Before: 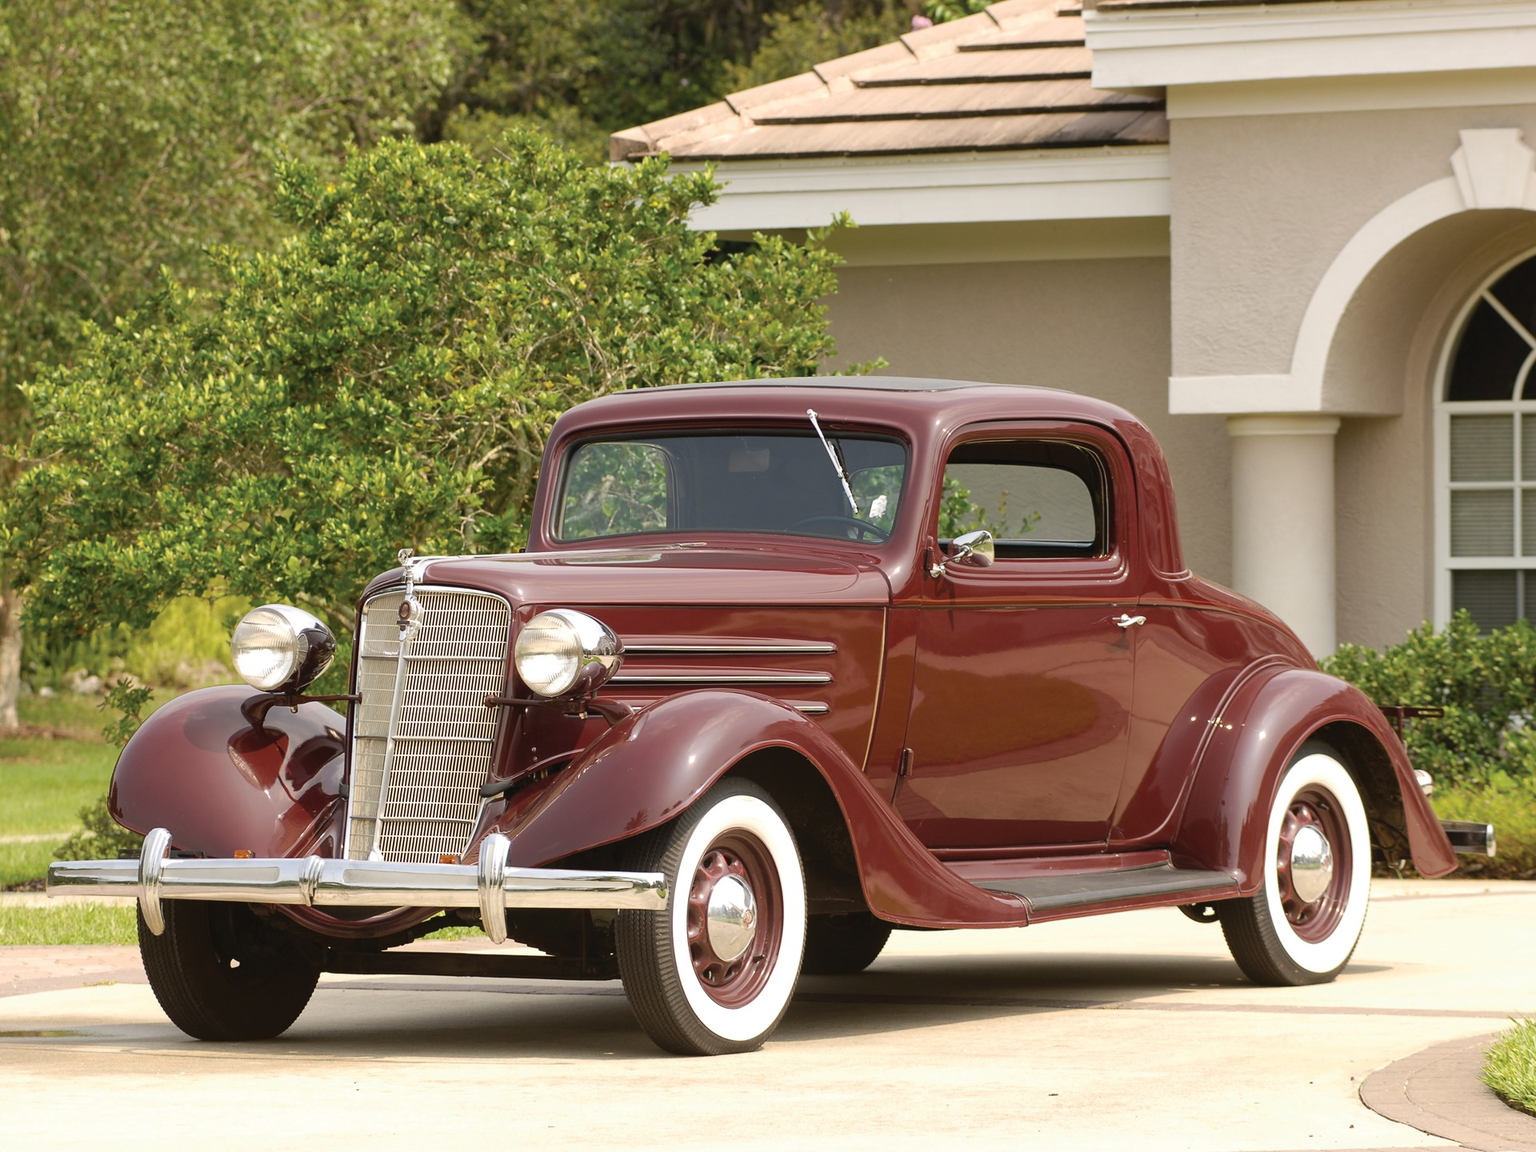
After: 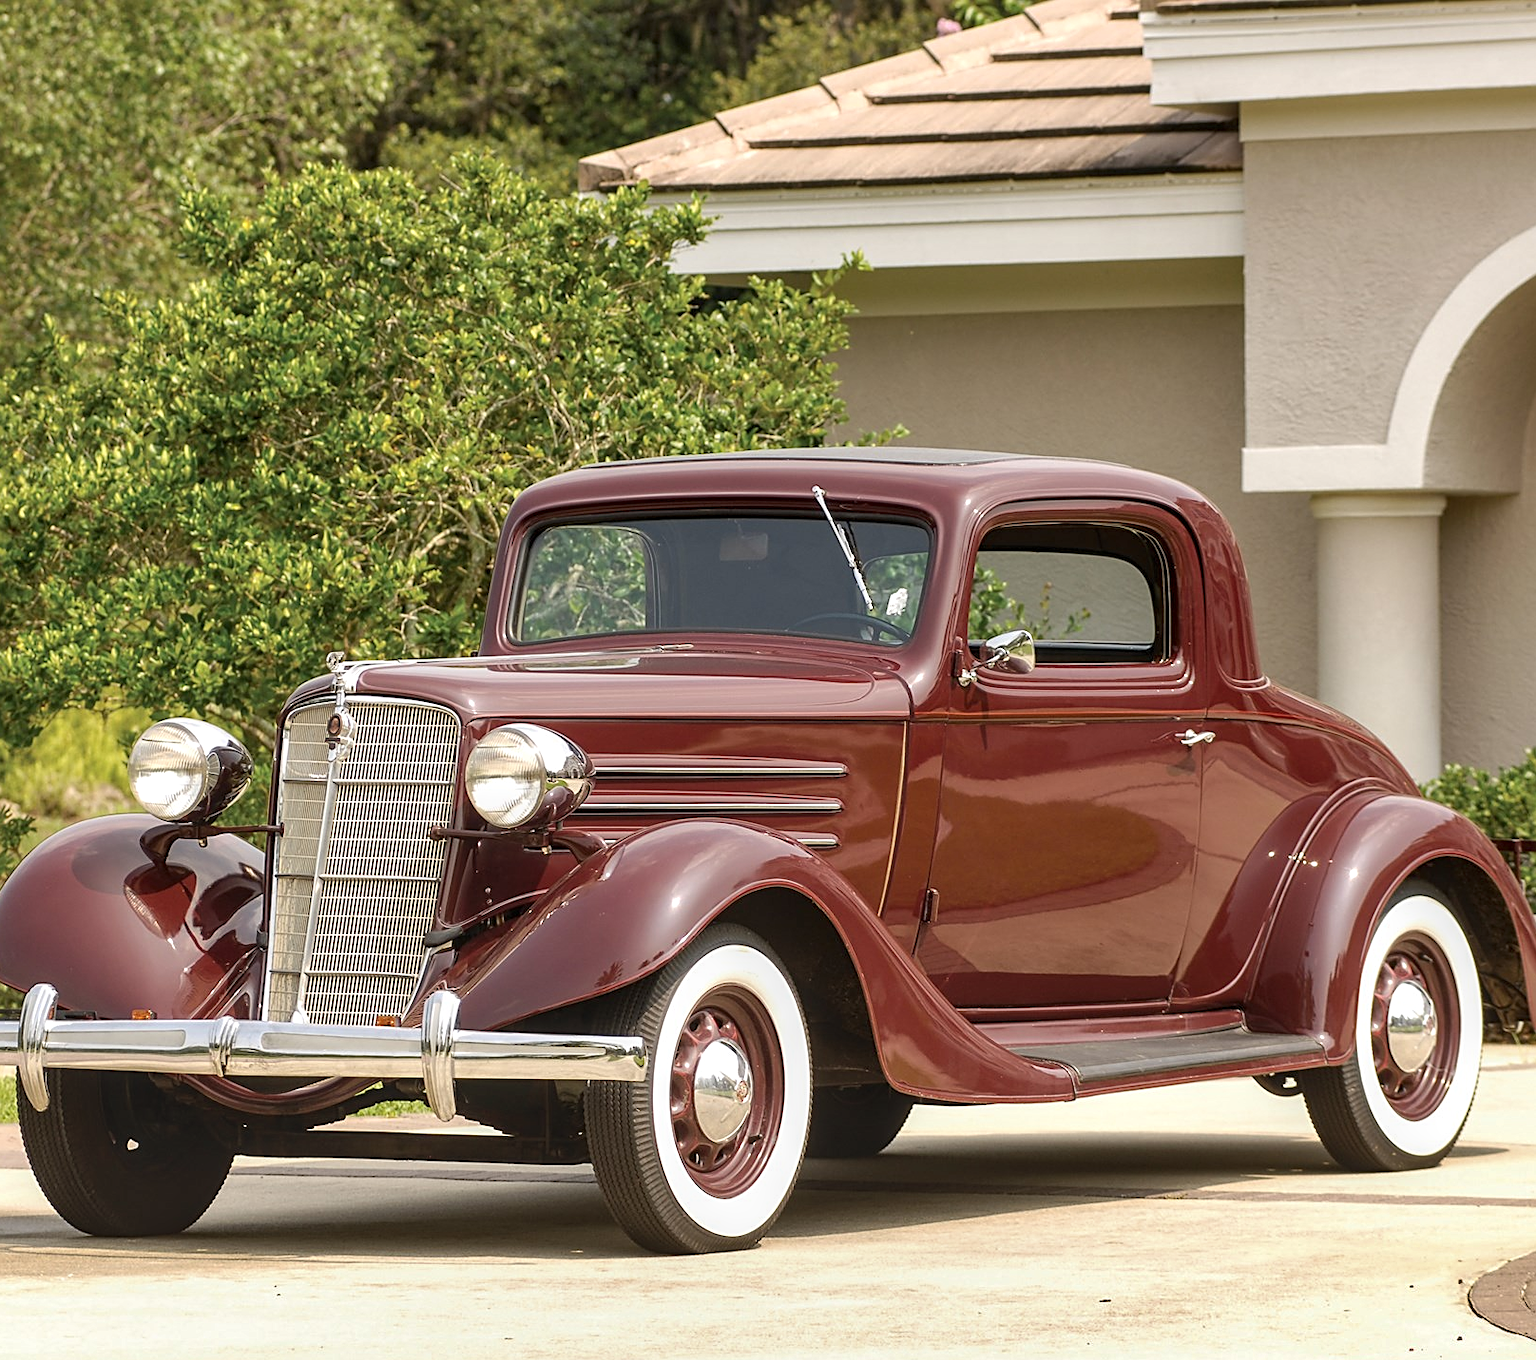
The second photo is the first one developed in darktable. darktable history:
sharpen: on, module defaults
shadows and highlights: shadows color adjustment 97.66%, soften with gaussian
crop: left 8.026%, right 7.374%
local contrast: detail 130%
